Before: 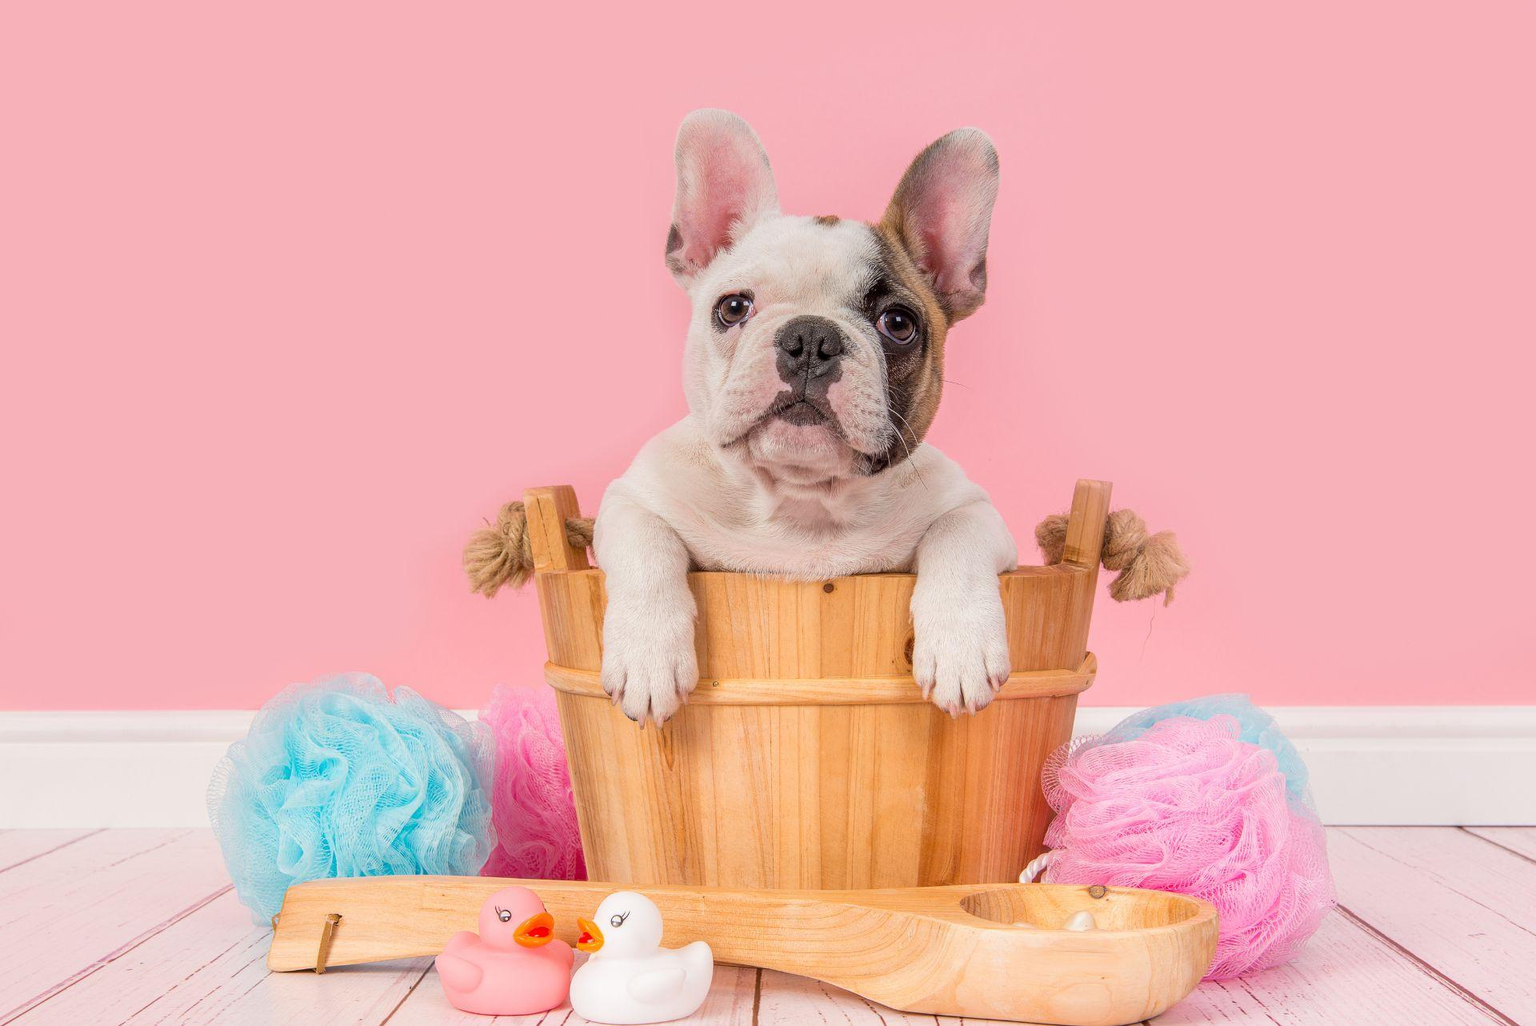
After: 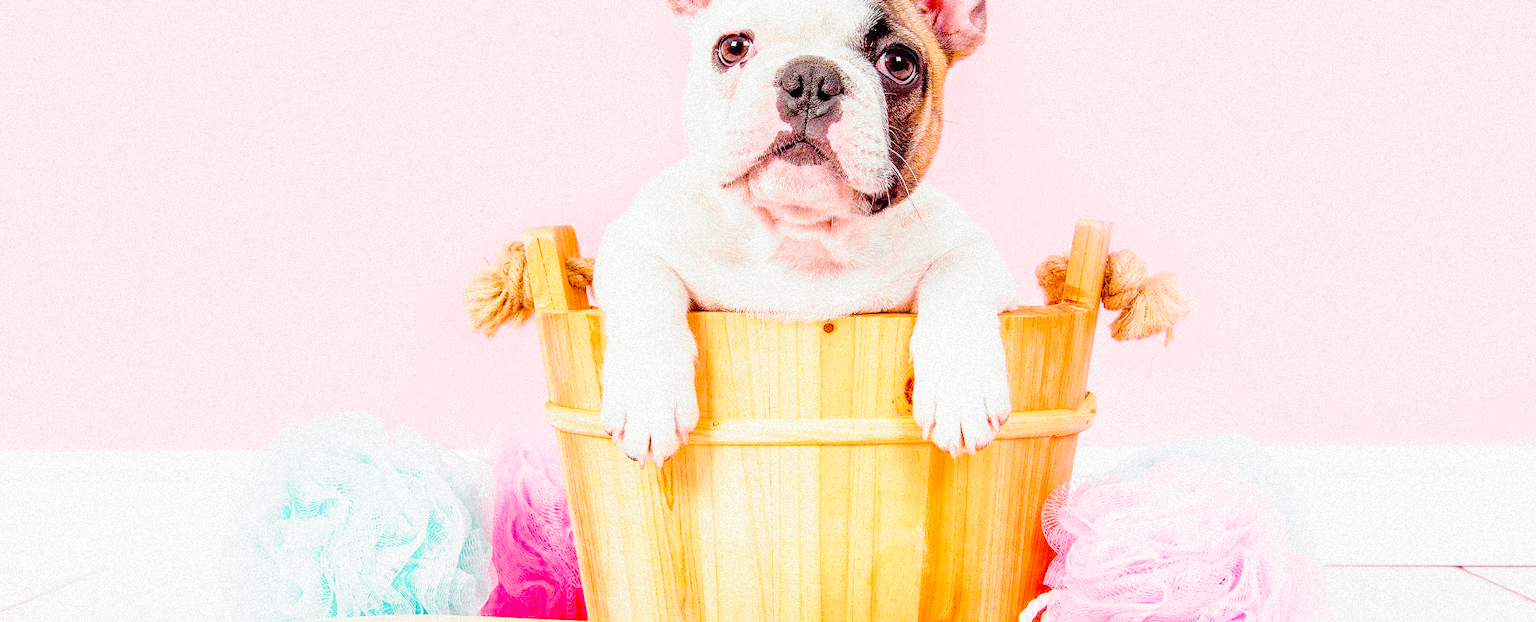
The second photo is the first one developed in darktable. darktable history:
base curve: curves: ch0 [(0, 0) (0.028, 0.03) (0.105, 0.232) (0.387, 0.748) (0.754, 0.968) (1, 1)], fusion 1, exposure shift 0.576, preserve colors none
color balance rgb: perceptual saturation grading › global saturation 20%, perceptual saturation grading › highlights -25%, perceptual saturation grading › shadows 25%
grain: mid-tones bias 0%
crop and rotate: top 25.357%, bottom 13.942%
tone curve: curves: ch0 [(0, 0.012) (0.036, 0.035) (0.274, 0.288) (0.504, 0.536) (0.844, 0.84) (1, 0.983)]; ch1 [(0, 0) (0.389, 0.403) (0.462, 0.486) (0.499, 0.498) (0.511, 0.502) (0.536, 0.547) (0.567, 0.588) (0.626, 0.645) (0.749, 0.781) (1, 1)]; ch2 [(0, 0) (0.457, 0.486) (0.5, 0.5) (0.56, 0.551) (0.615, 0.607) (0.704, 0.732) (1, 1)], color space Lab, independent channels, preserve colors none
